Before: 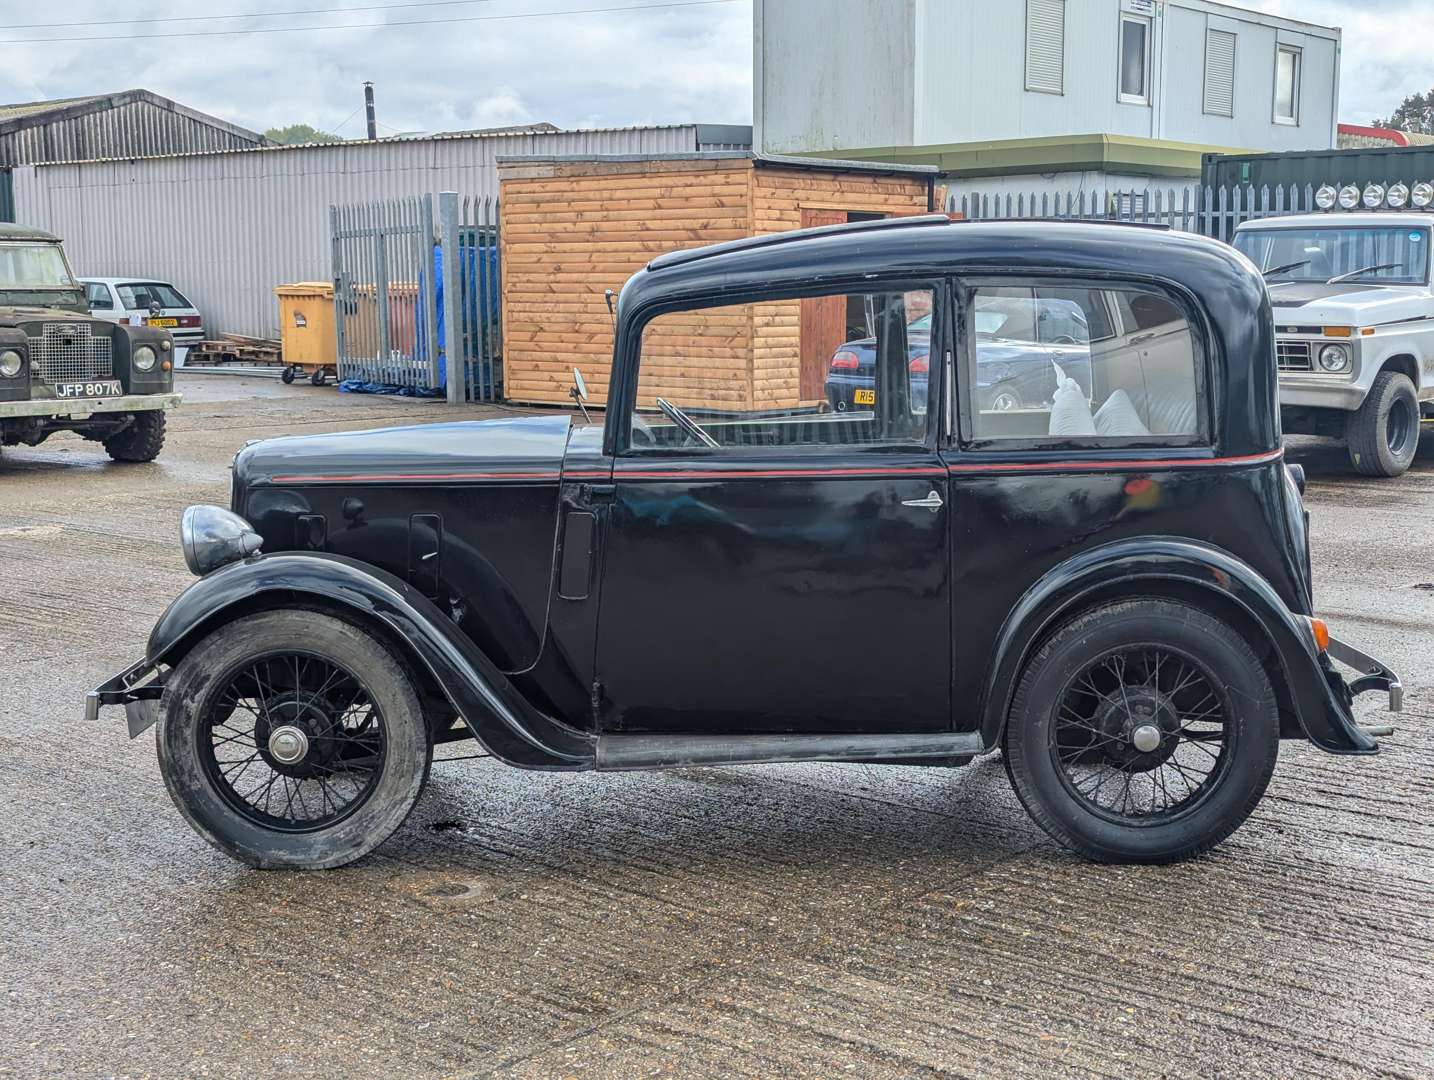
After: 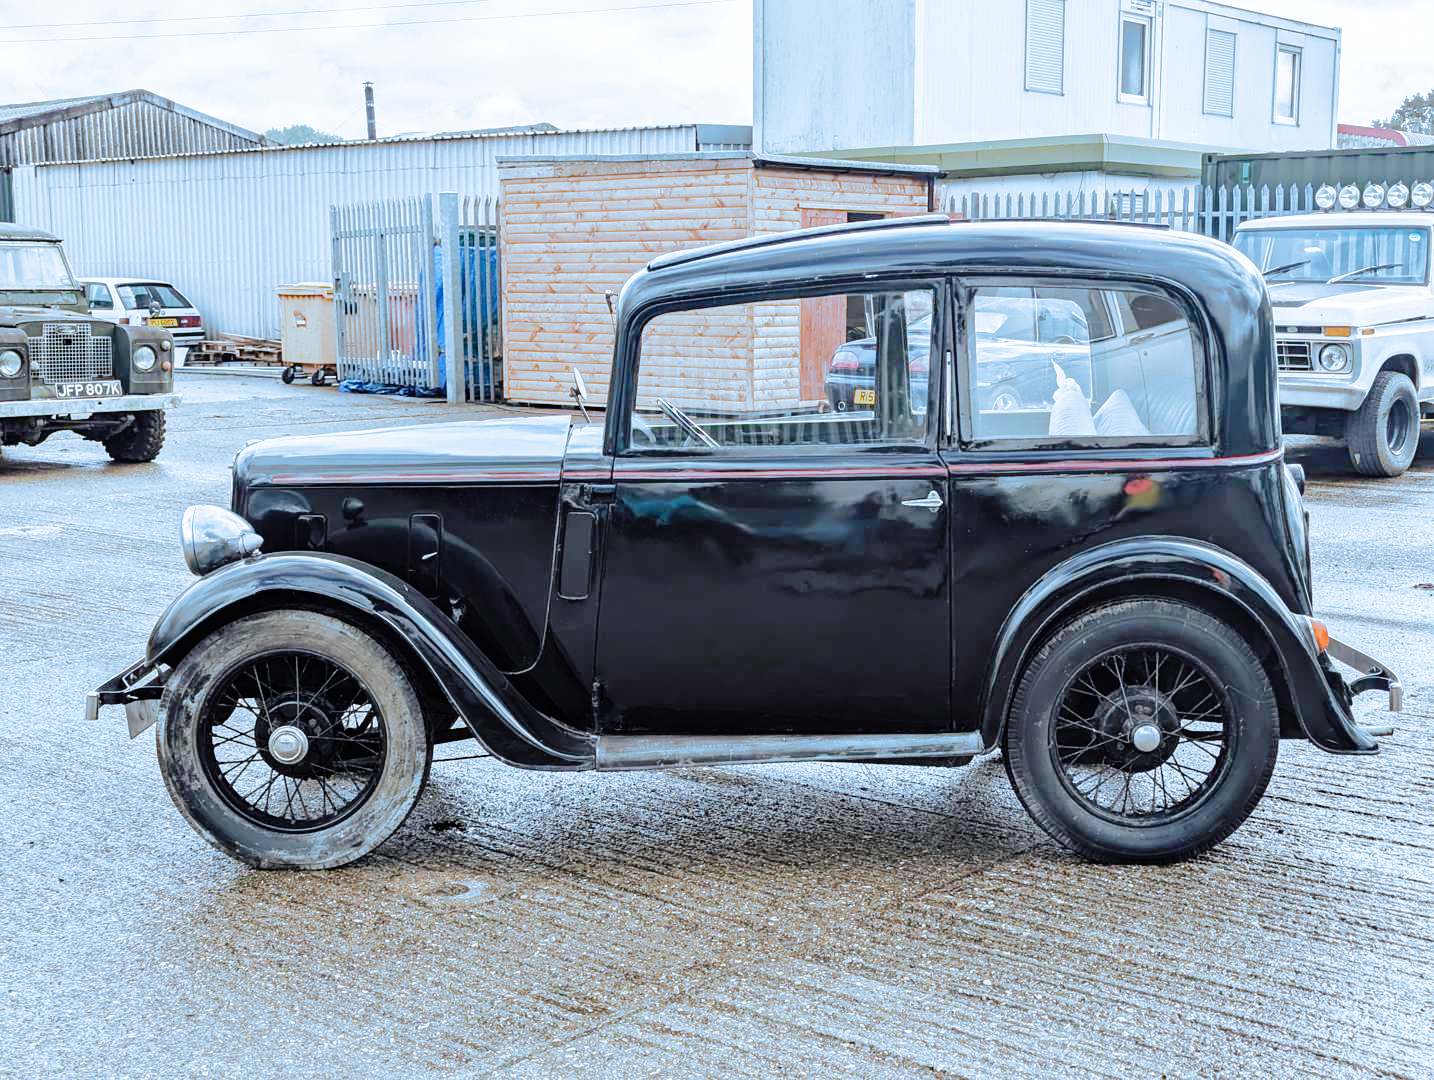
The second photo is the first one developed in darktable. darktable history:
split-toning: shadows › hue 351.18°, shadows › saturation 0.86, highlights › hue 218.82°, highlights › saturation 0.73, balance -19.167
rgb curve: curves: ch0 [(0, 0) (0.136, 0.078) (0.262, 0.245) (0.414, 0.42) (1, 1)], compensate middle gray true, preserve colors basic power
base curve: curves: ch0 [(0, 0) (0.008, 0.007) (0.022, 0.029) (0.048, 0.089) (0.092, 0.197) (0.191, 0.399) (0.275, 0.534) (0.357, 0.65) (0.477, 0.78) (0.542, 0.833) (0.799, 0.973) (1, 1)], preserve colors none
